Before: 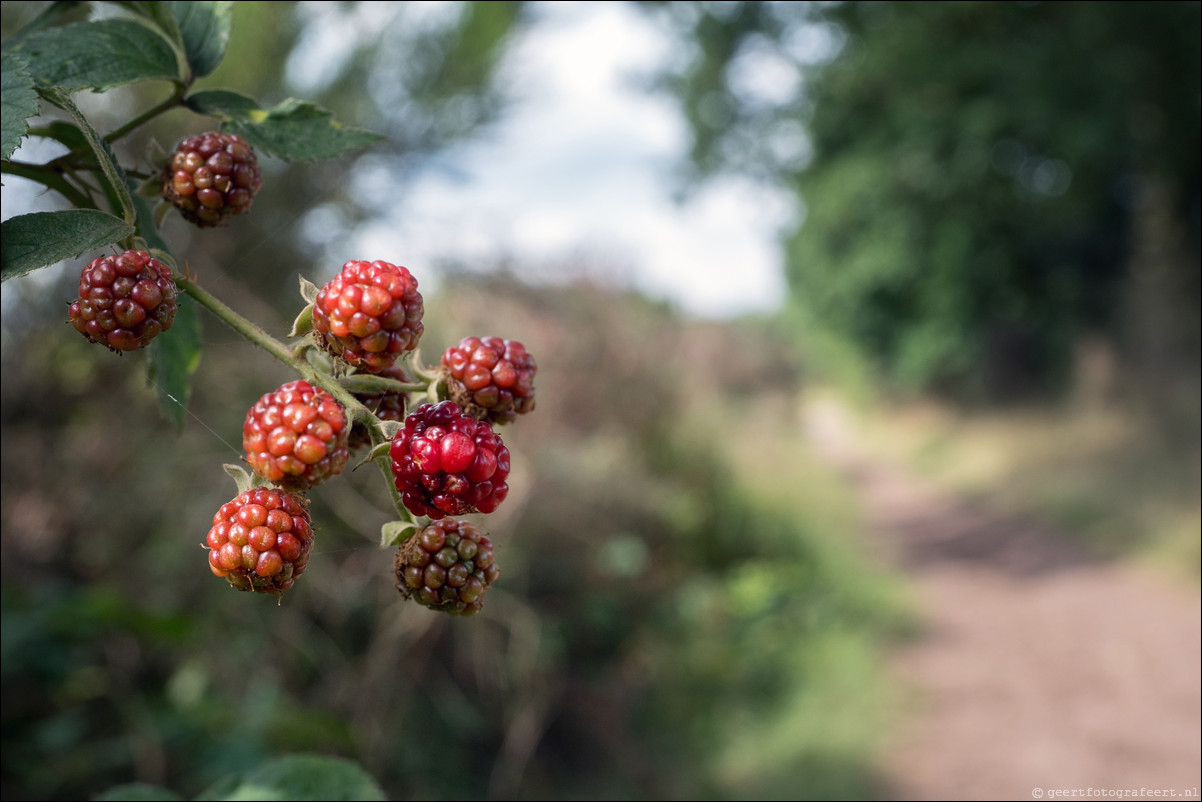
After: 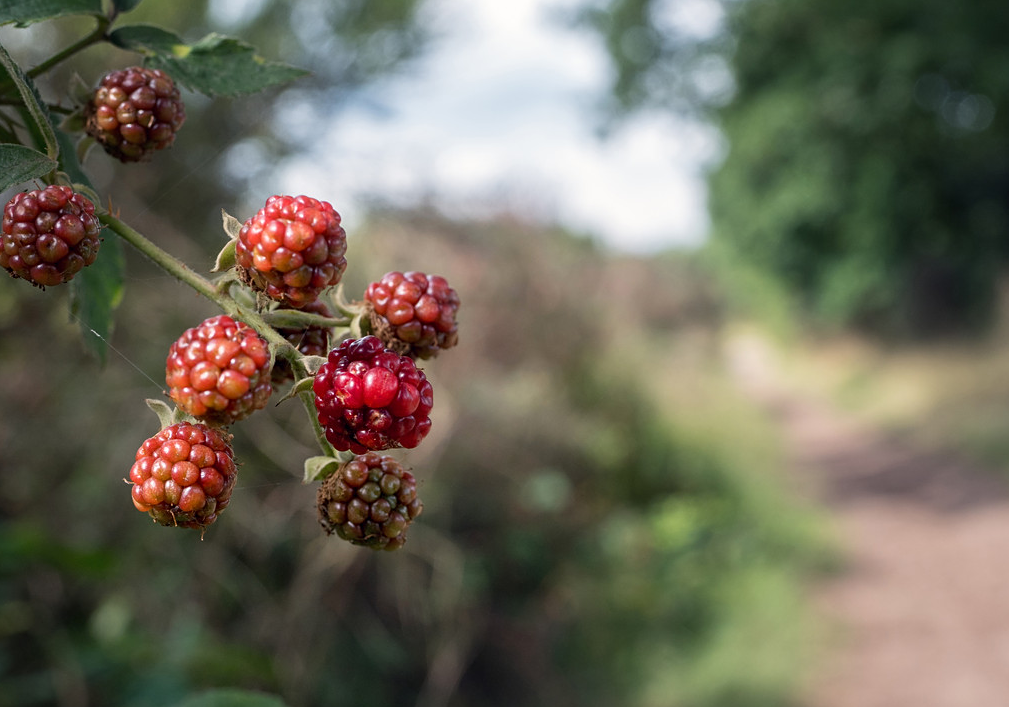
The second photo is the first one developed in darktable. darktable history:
tone equalizer: -8 EV -0.55 EV
crop: left 6.446%, top 8.188%, right 9.538%, bottom 3.548%
sharpen: amount 0.2
